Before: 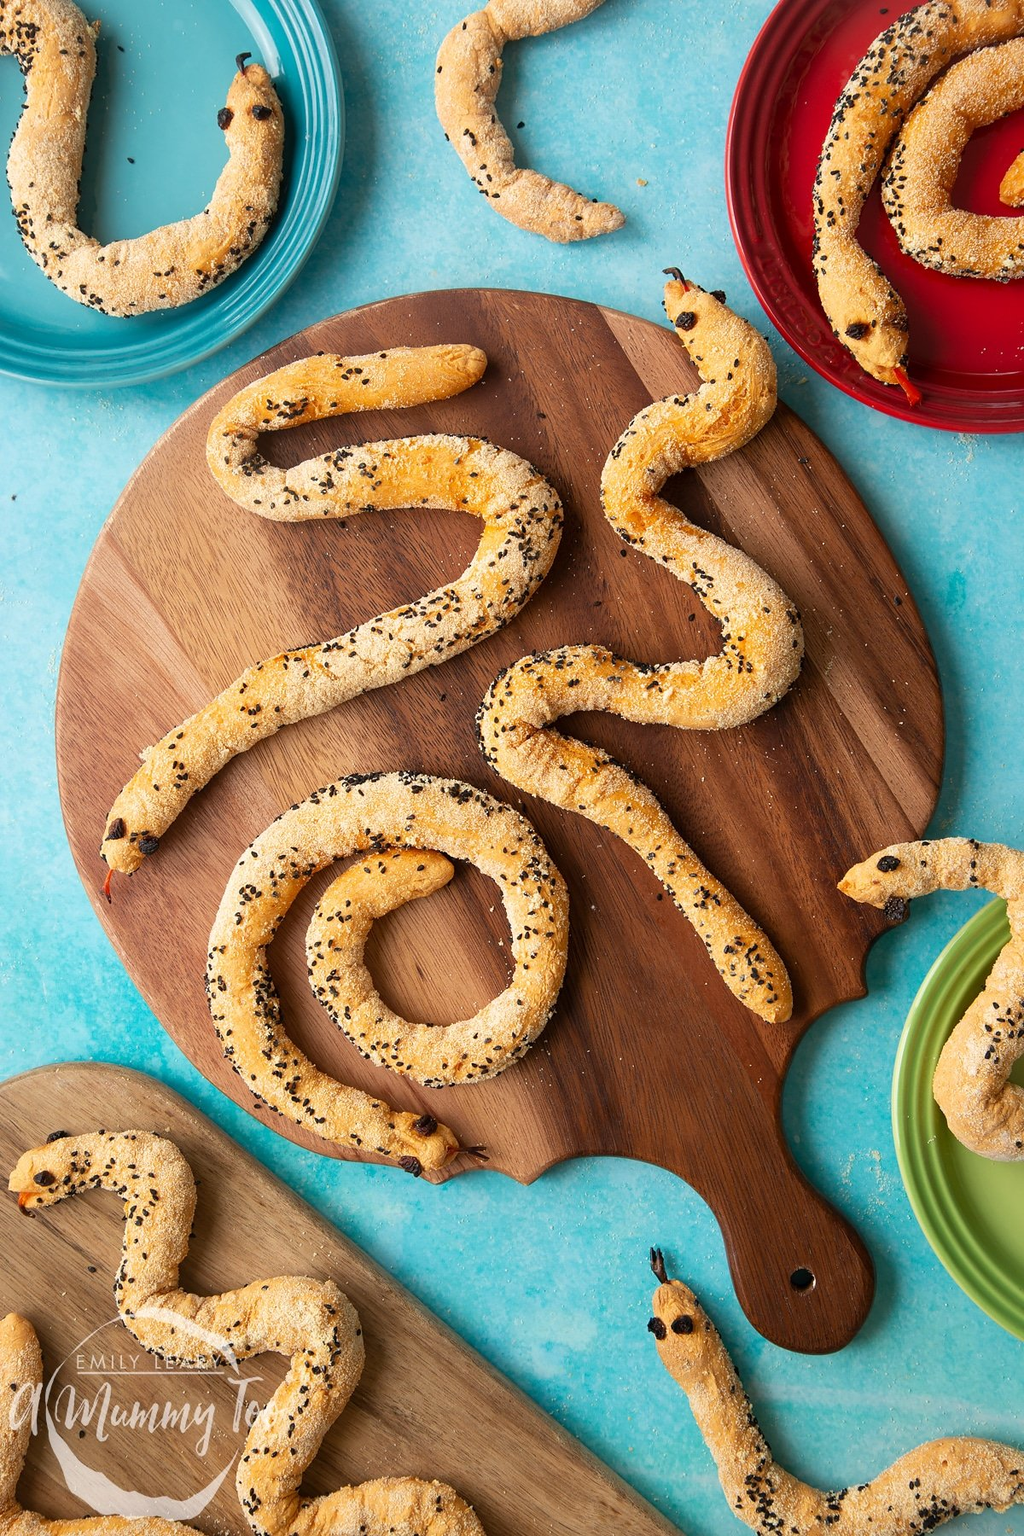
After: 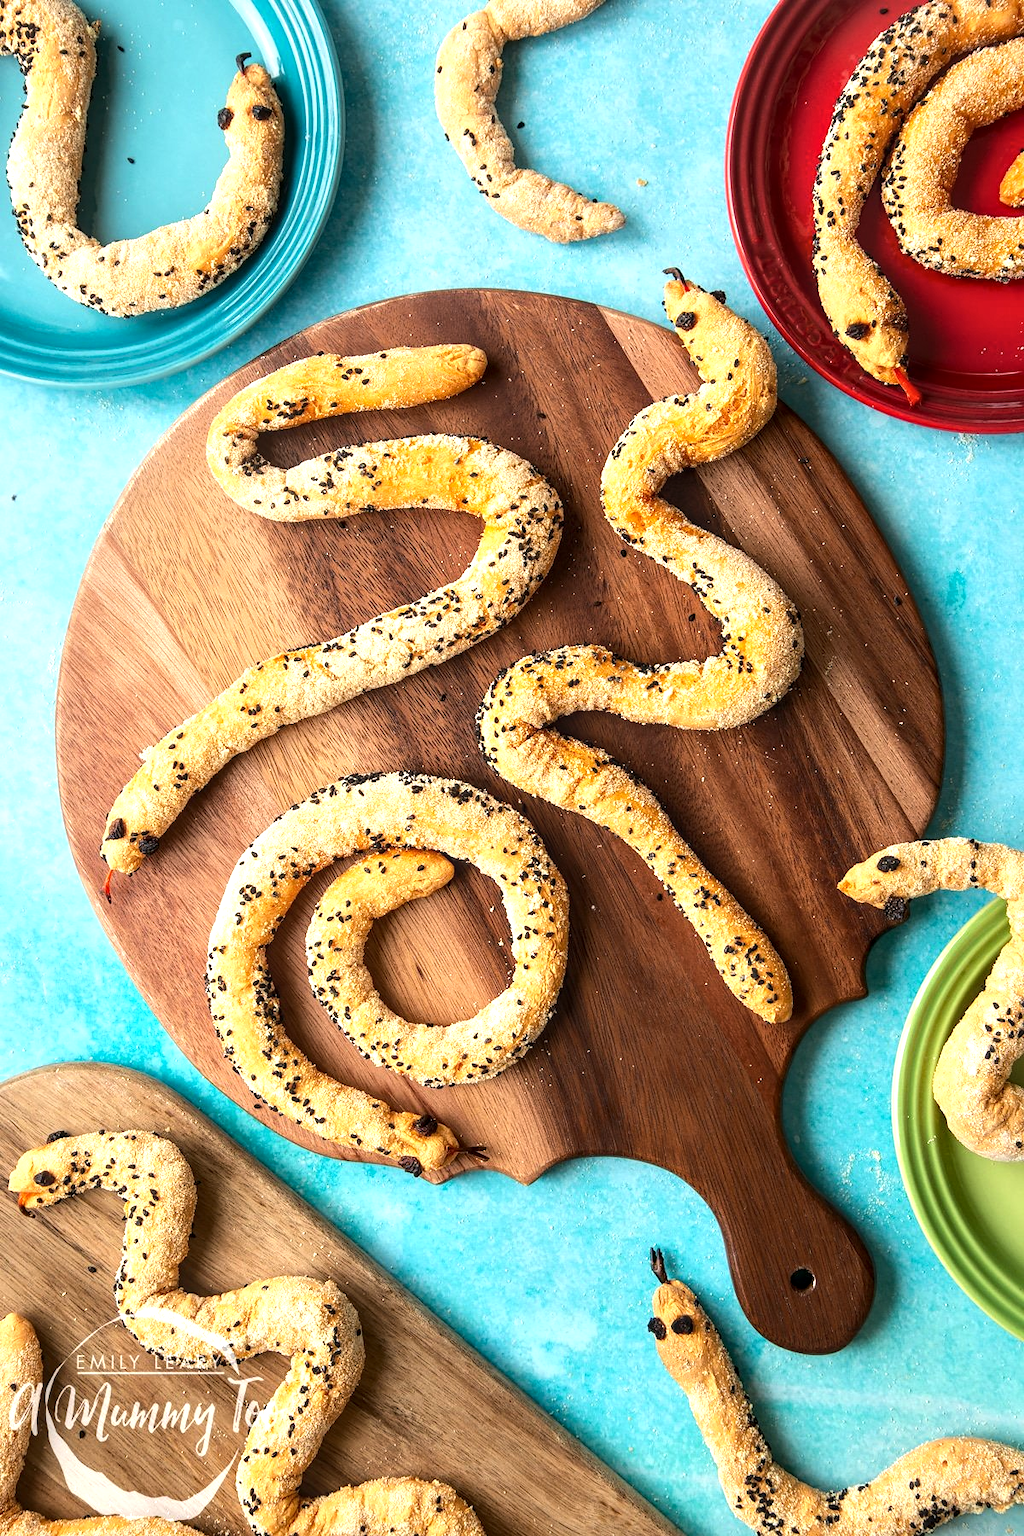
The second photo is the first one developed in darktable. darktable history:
rotate and perspective: automatic cropping original format, crop left 0, crop top 0
tone equalizer: -8 EV 0.001 EV, -7 EV -0.002 EV, -6 EV 0.002 EV, -5 EV -0.03 EV, -4 EV -0.116 EV, -3 EV -0.169 EV, -2 EV 0.24 EV, -1 EV 0.702 EV, +0 EV 0.493 EV
local contrast: detail 130%
